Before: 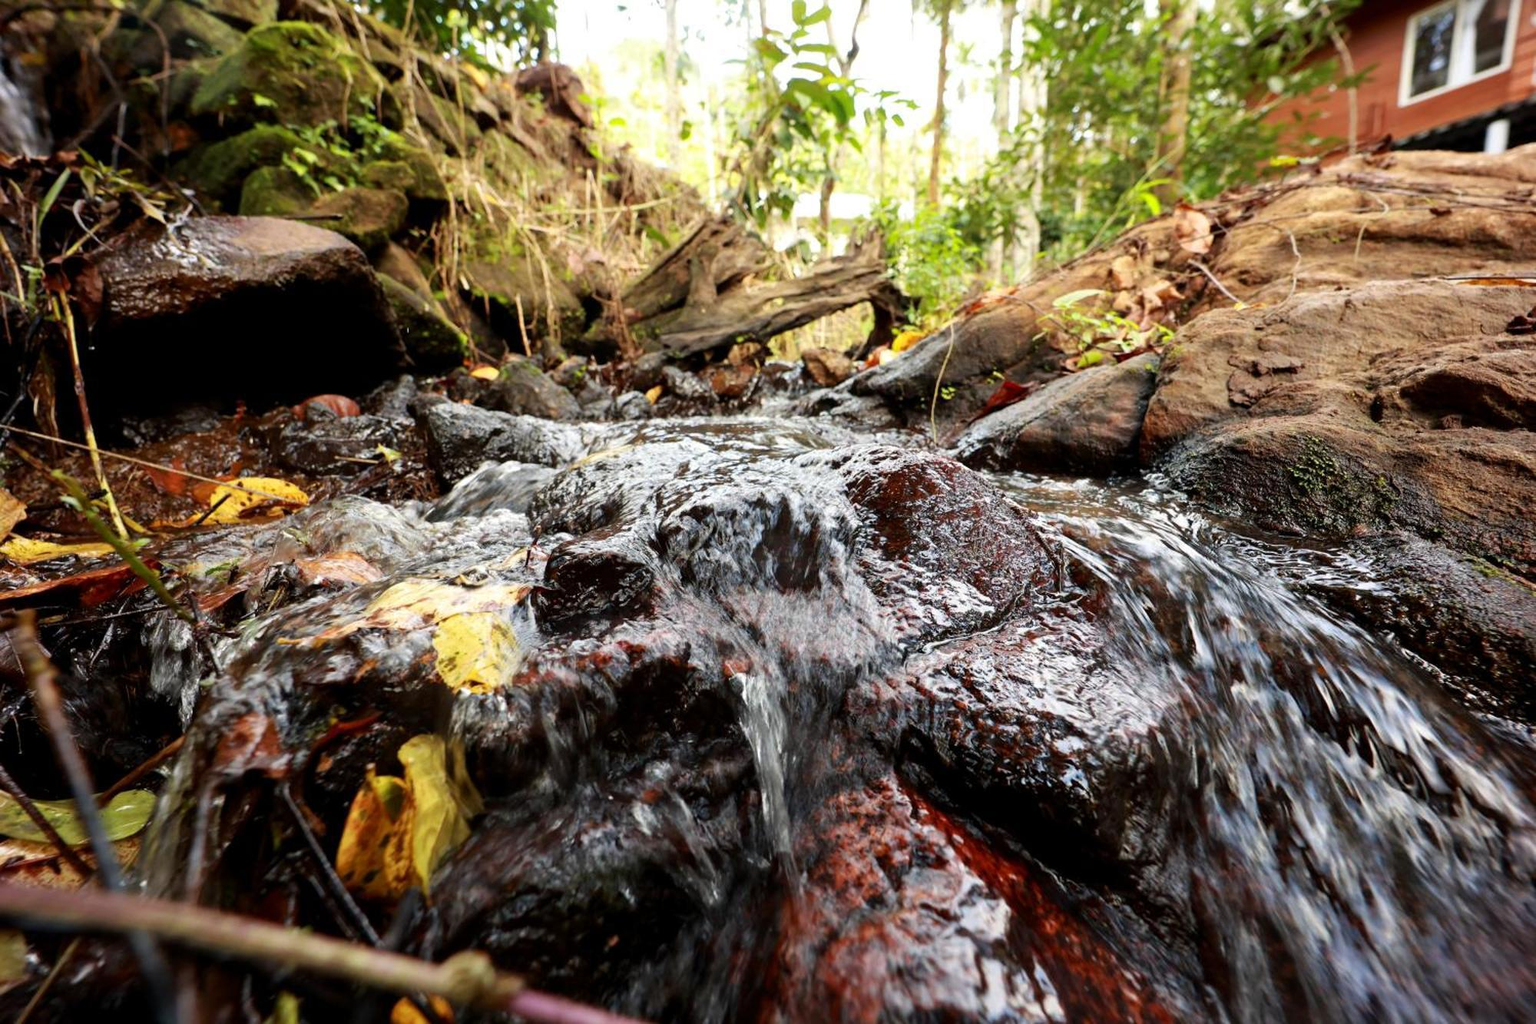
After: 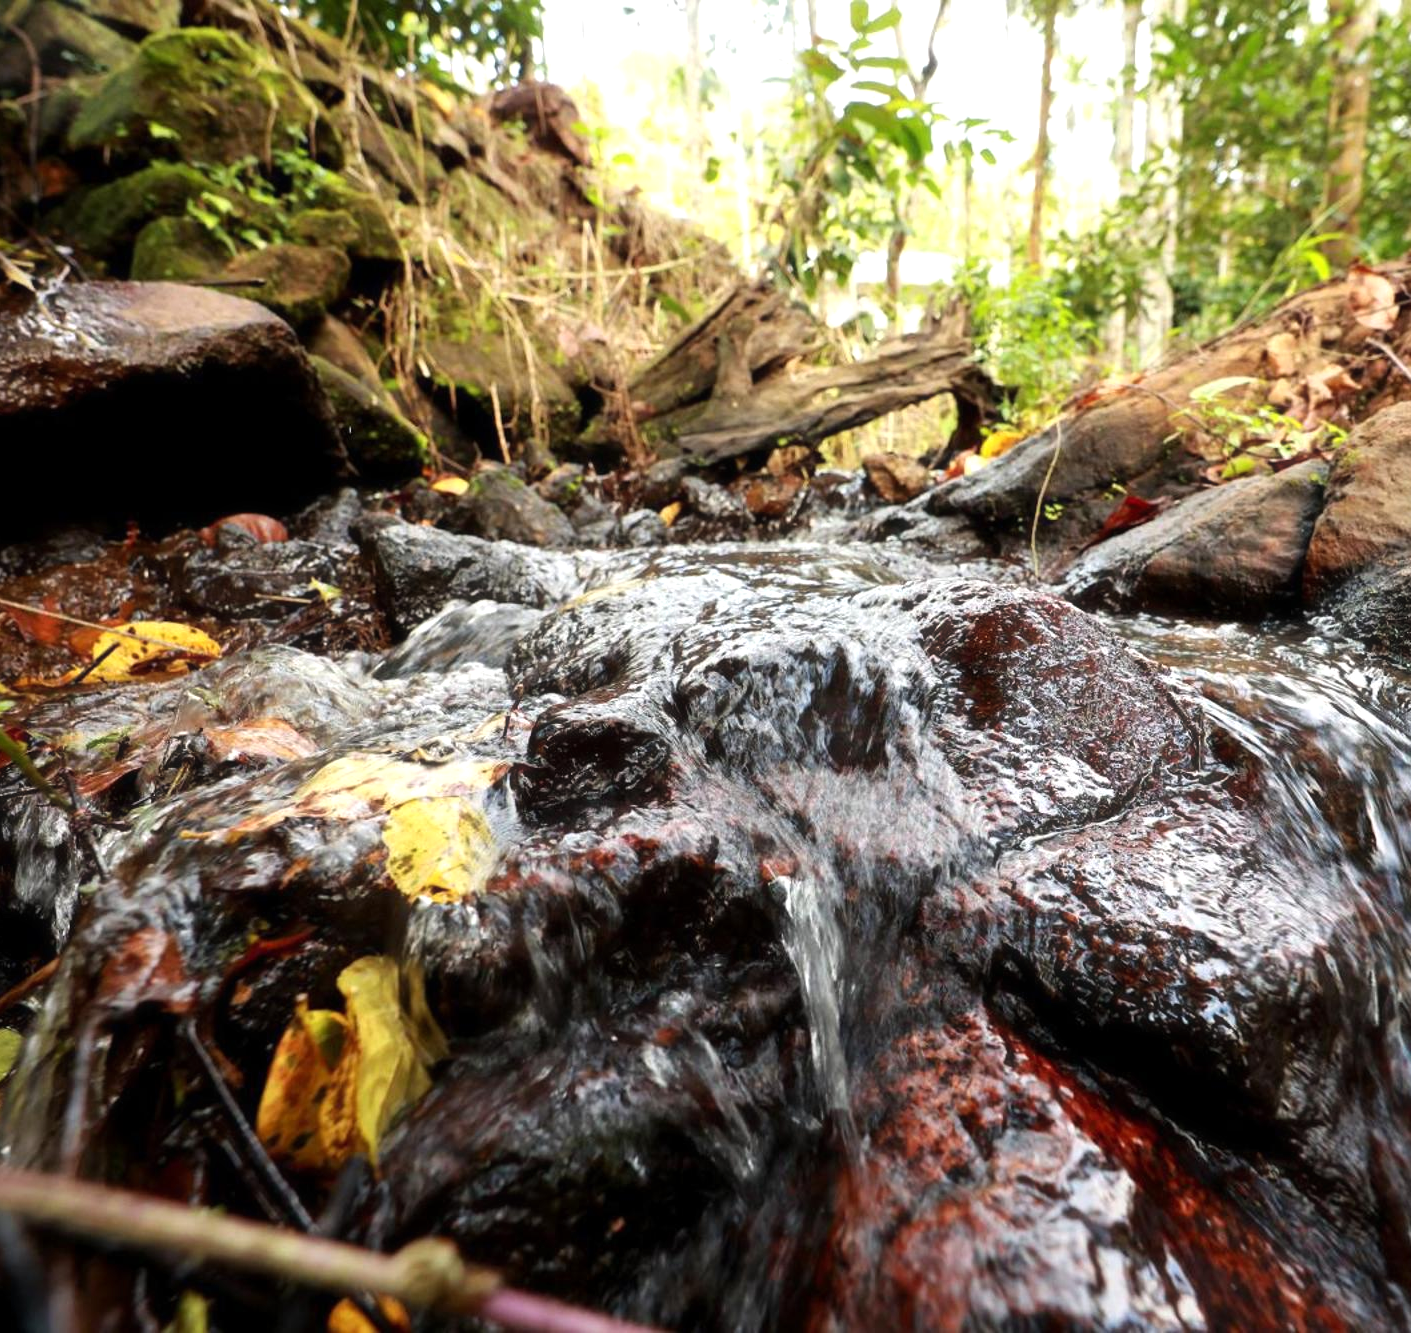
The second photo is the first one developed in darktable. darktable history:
exposure: exposure 0.014 EV, compensate highlight preservation false
crop and rotate: left 9.084%, right 20.351%
levels: levels [0, 0.476, 0.951]
haze removal: strength -0.046, compatibility mode true, adaptive false
